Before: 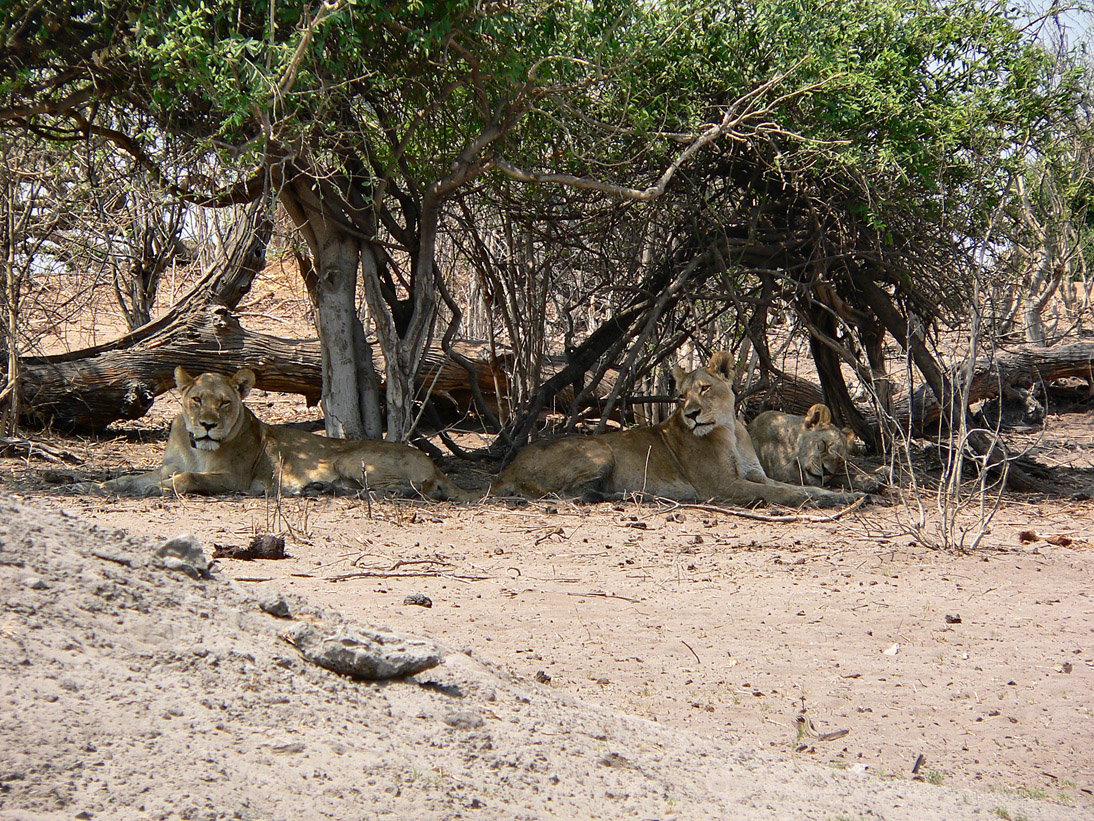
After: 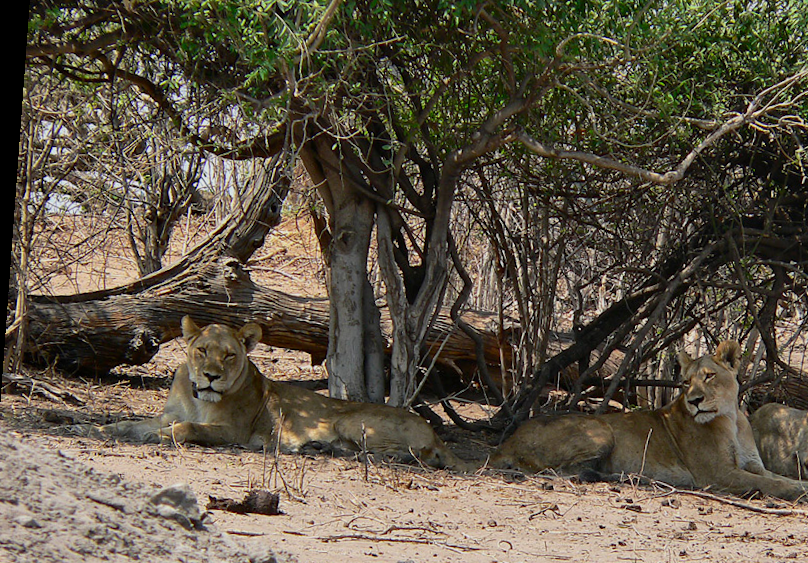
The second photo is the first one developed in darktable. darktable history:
crop and rotate: angle -4.19°, left 2.166%, top 7.045%, right 27.629%, bottom 30.27%
shadows and highlights: radius 120.5, shadows 22.03, white point adjustment -9.54, highlights -14.1, highlights color adjustment 41.87%, soften with gaussian
